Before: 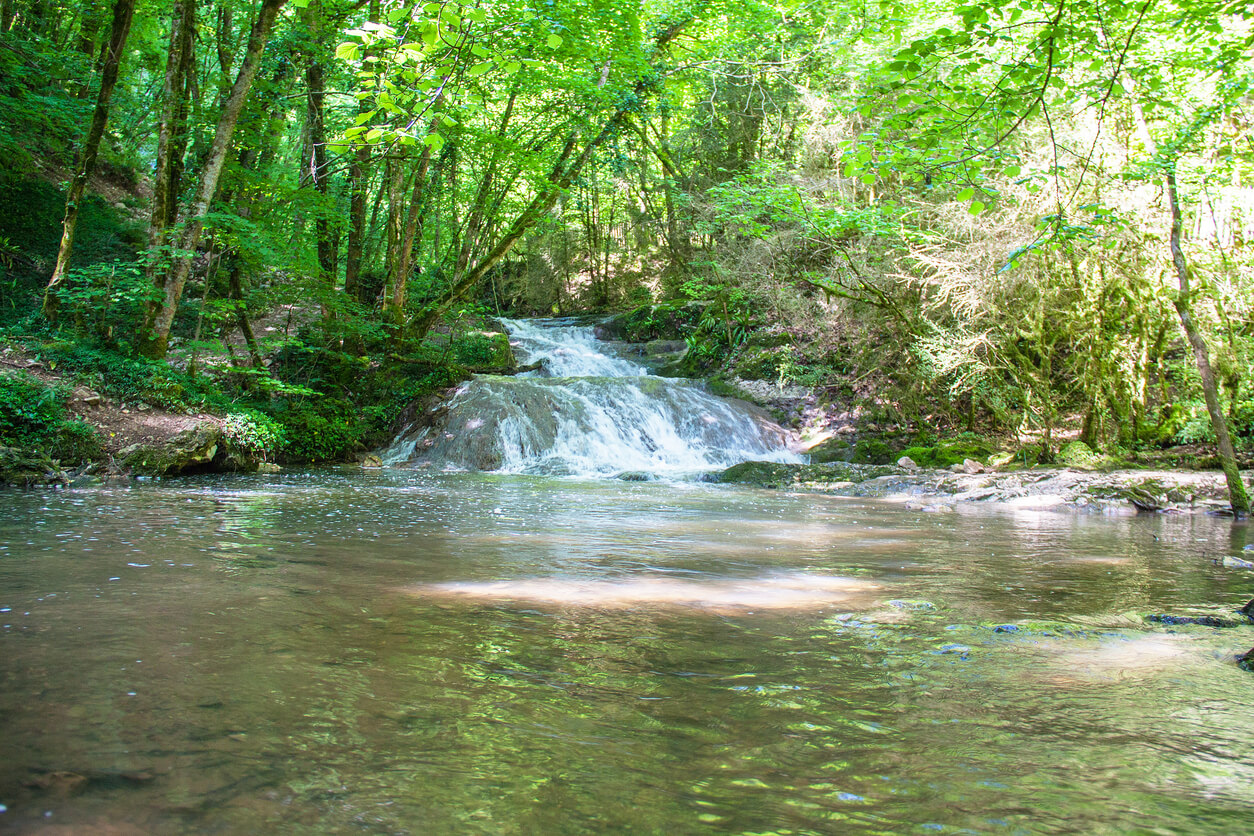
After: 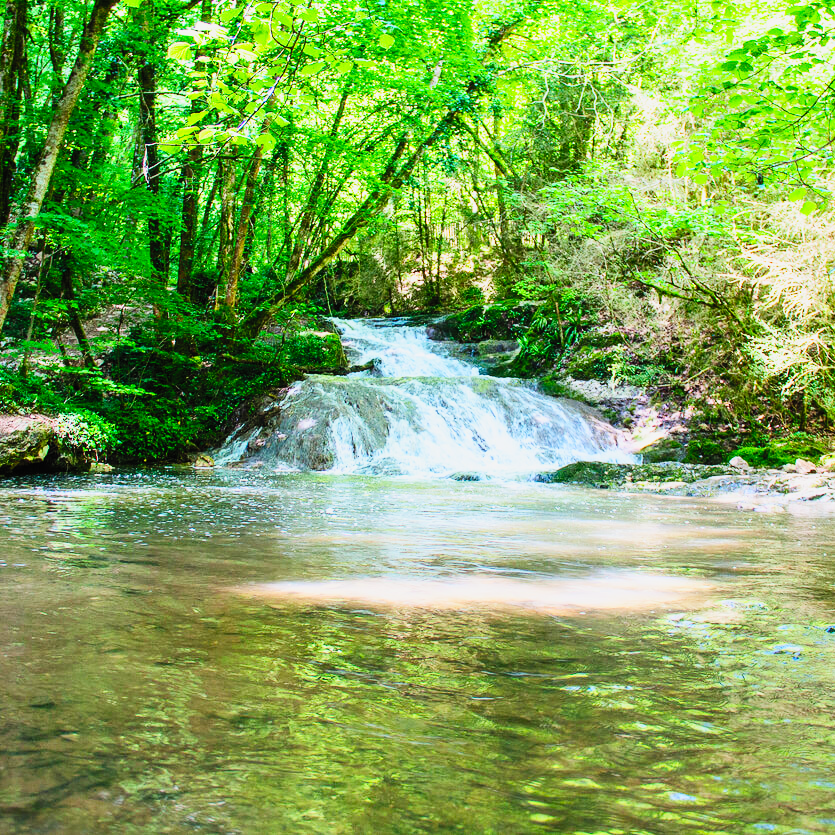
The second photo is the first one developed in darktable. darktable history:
sigmoid: contrast 1.7, skew -0.2, preserve hue 0%, red attenuation 0.1, red rotation 0.035, green attenuation 0.1, green rotation -0.017, blue attenuation 0.15, blue rotation -0.052, base primaries Rec2020
crop and rotate: left 13.409%, right 19.924%
contrast brightness saturation: contrast 0.24, brightness 0.26, saturation 0.39
